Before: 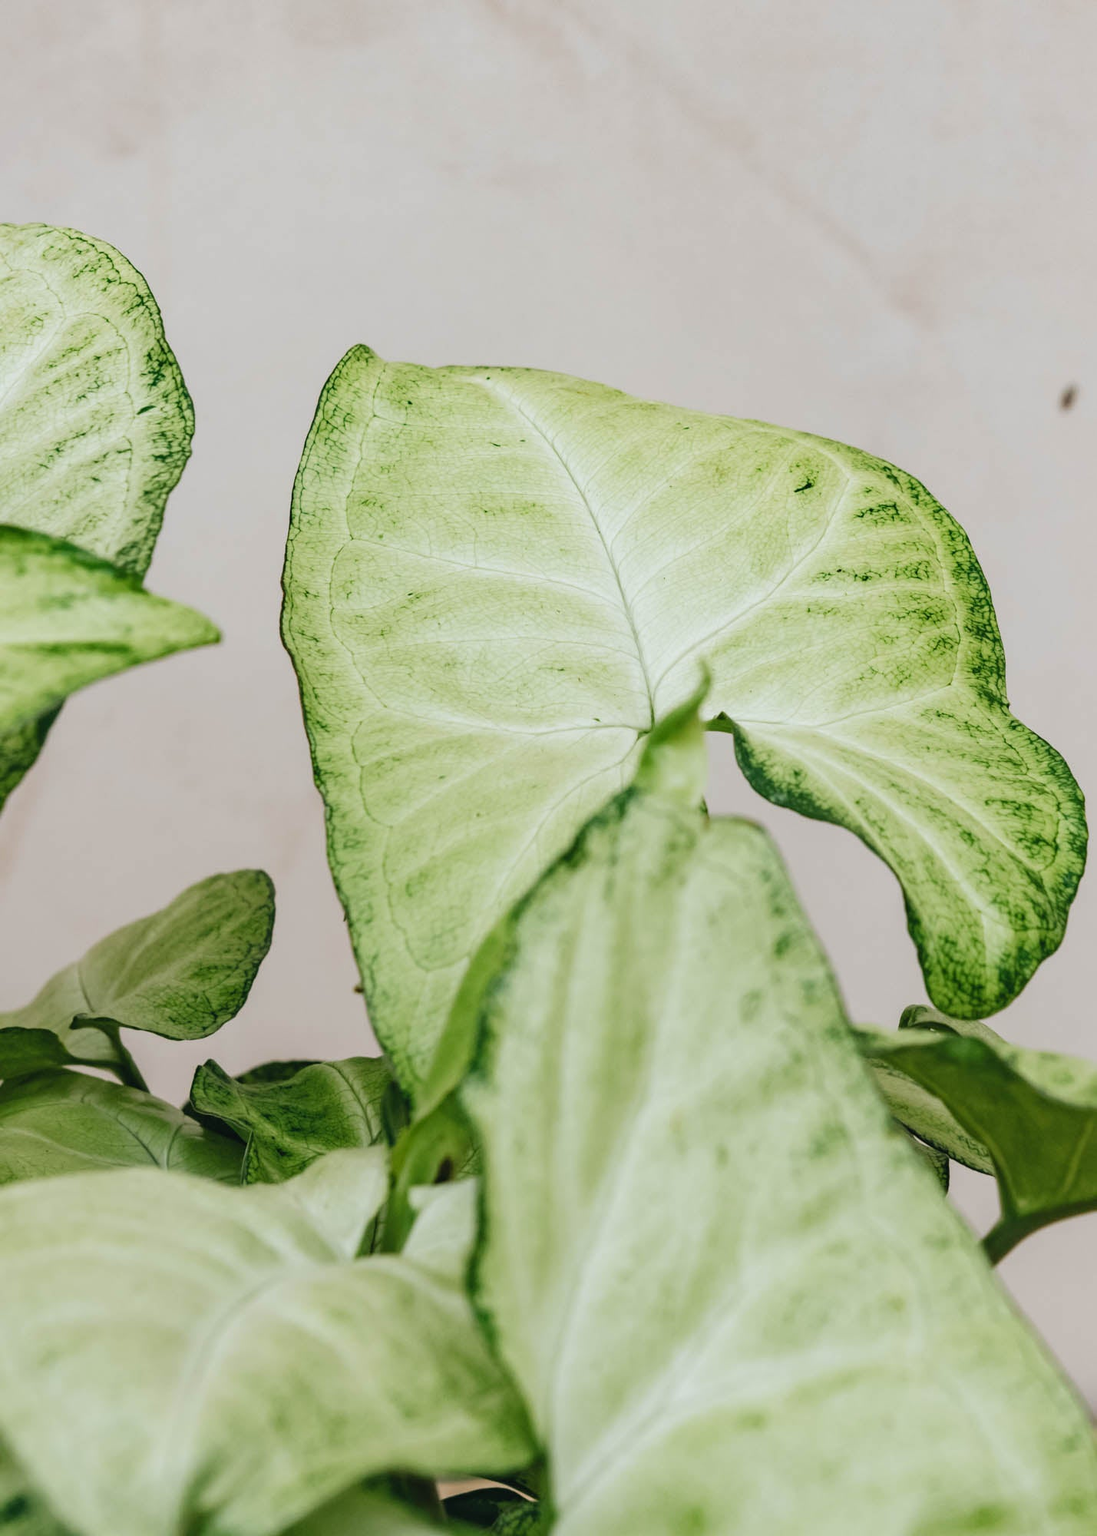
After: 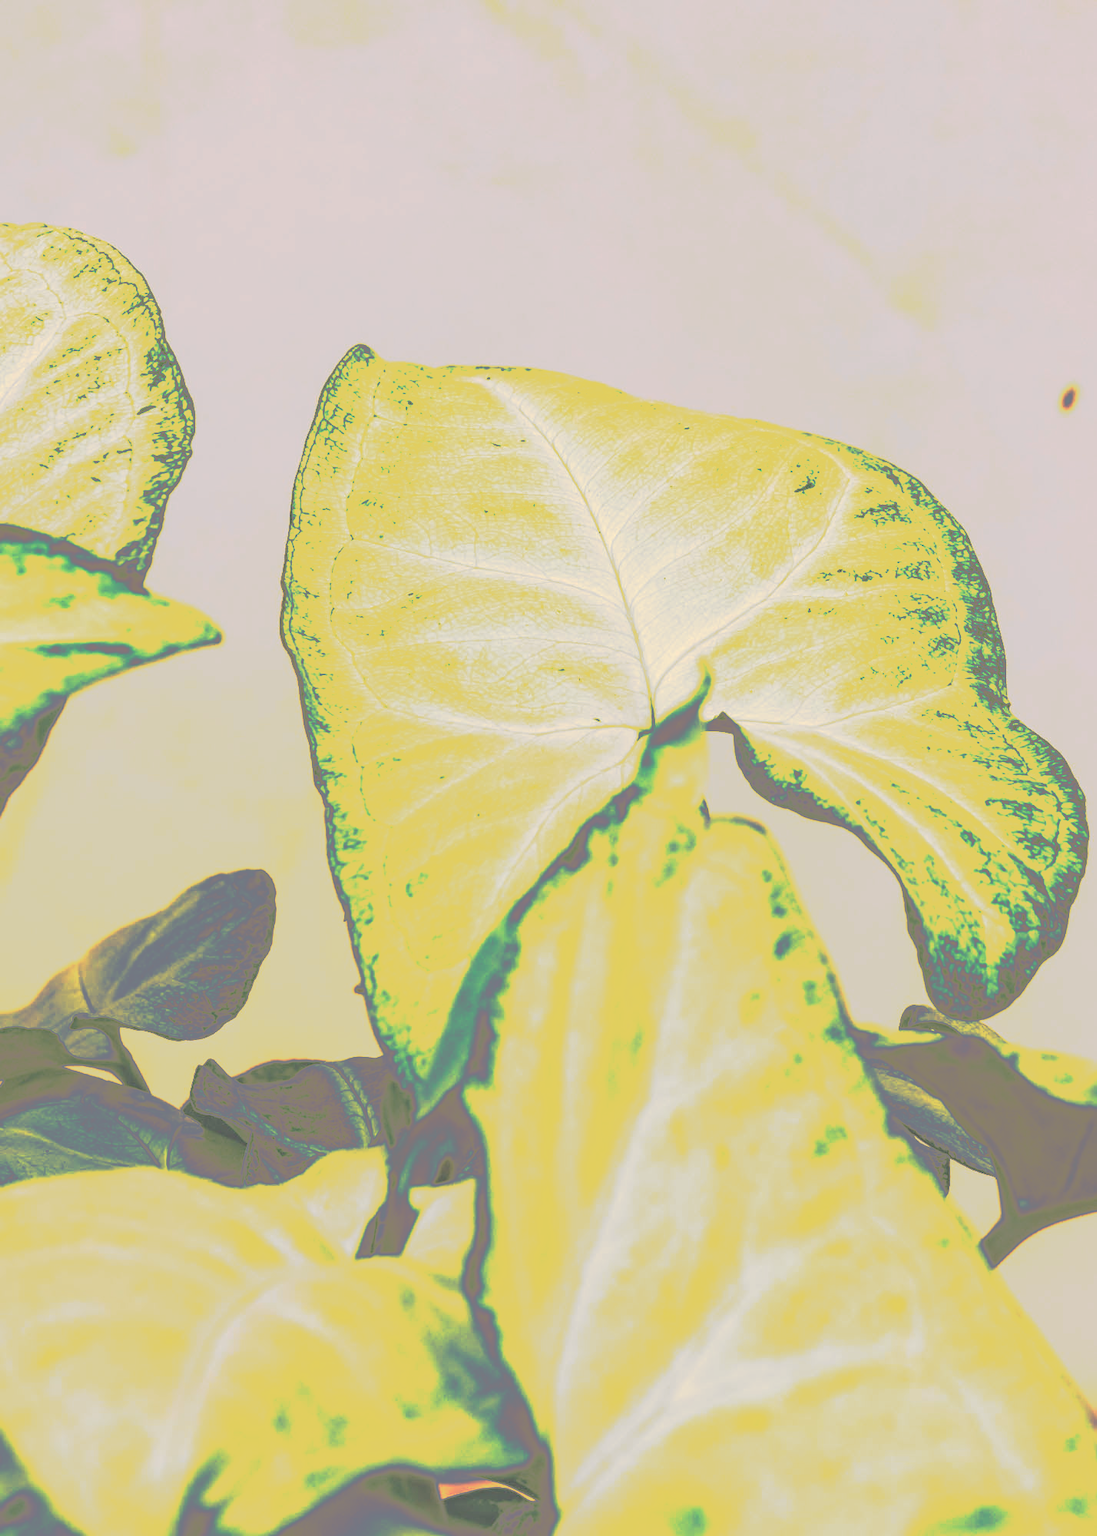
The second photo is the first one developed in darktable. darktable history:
exposure: black level correction -0.008, exposure 0.067 EV, compensate highlight preservation false
tone curve: curves: ch0 [(0, 0) (0.003, 0.011) (0.011, 0.043) (0.025, 0.133) (0.044, 0.226) (0.069, 0.303) (0.1, 0.371) (0.136, 0.429) (0.177, 0.482) (0.224, 0.516) (0.277, 0.539) (0.335, 0.535) (0.399, 0.517) (0.468, 0.498) (0.543, 0.523) (0.623, 0.655) (0.709, 0.83) (0.801, 0.827) (0.898, 0.89) (1, 1)], preserve colors none
white balance: red 1.123, blue 0.83
